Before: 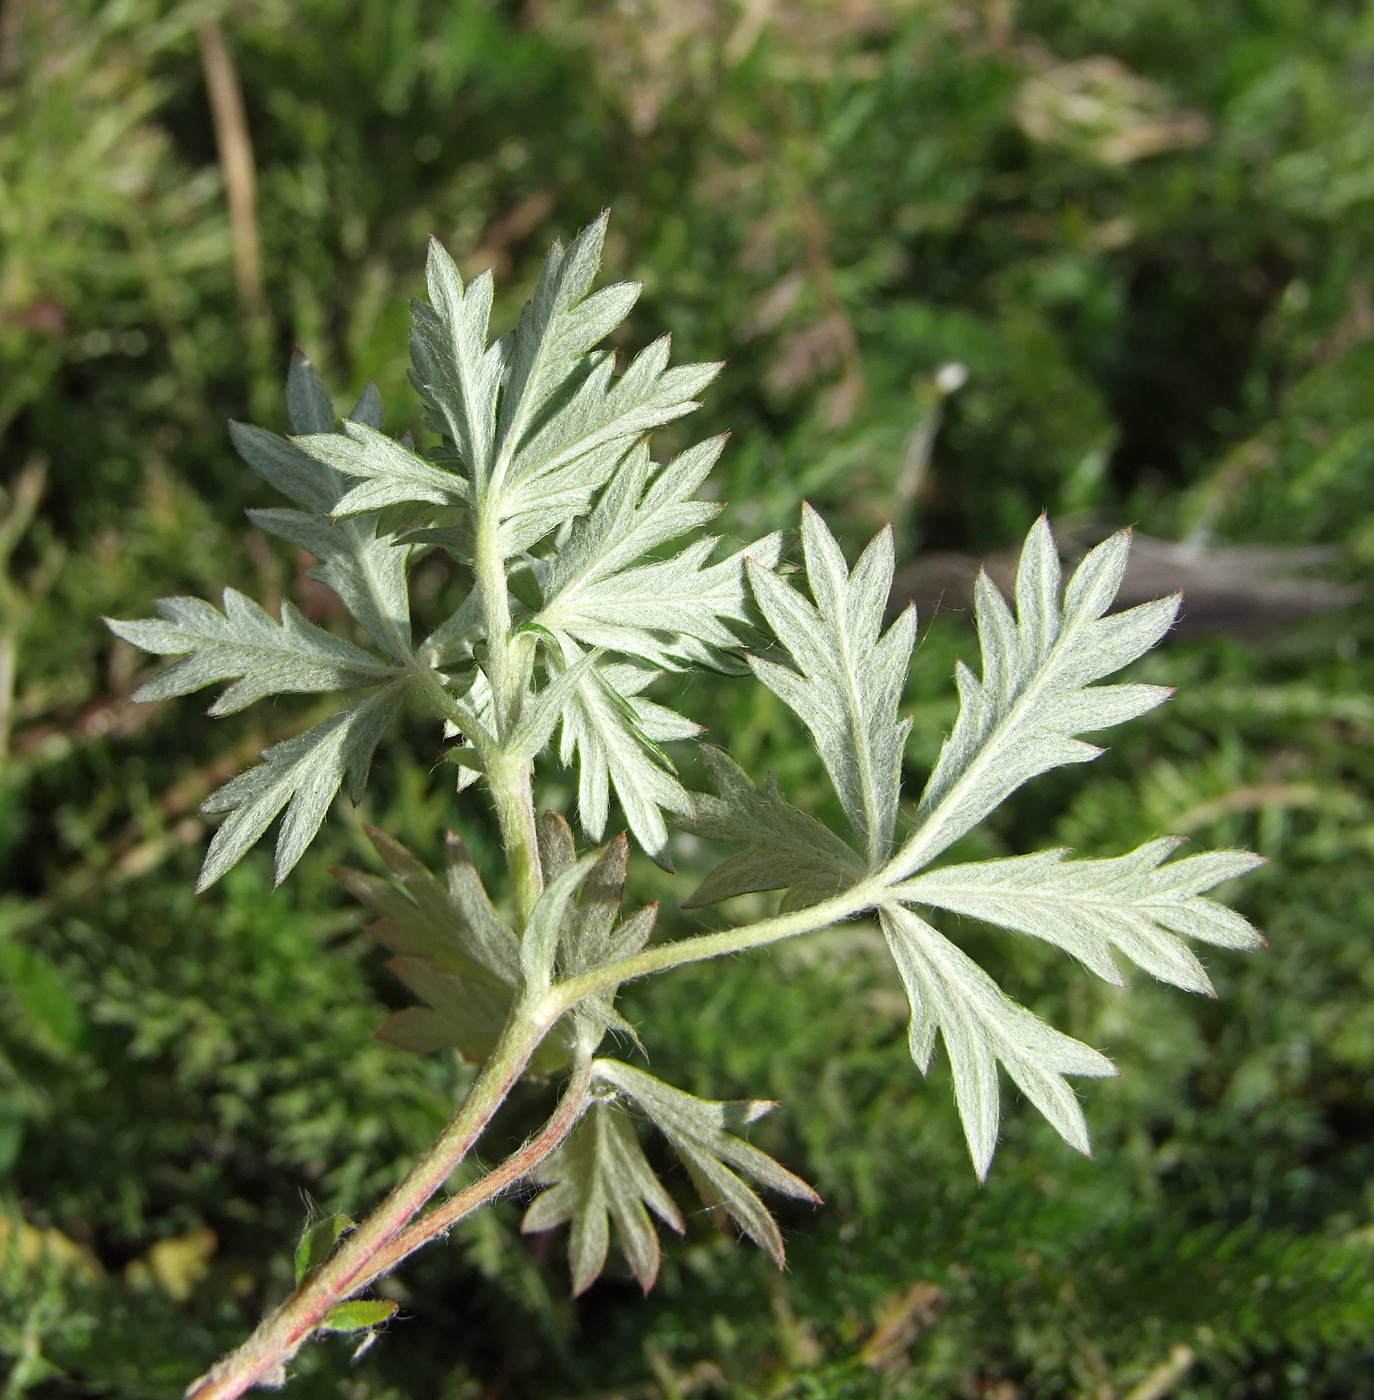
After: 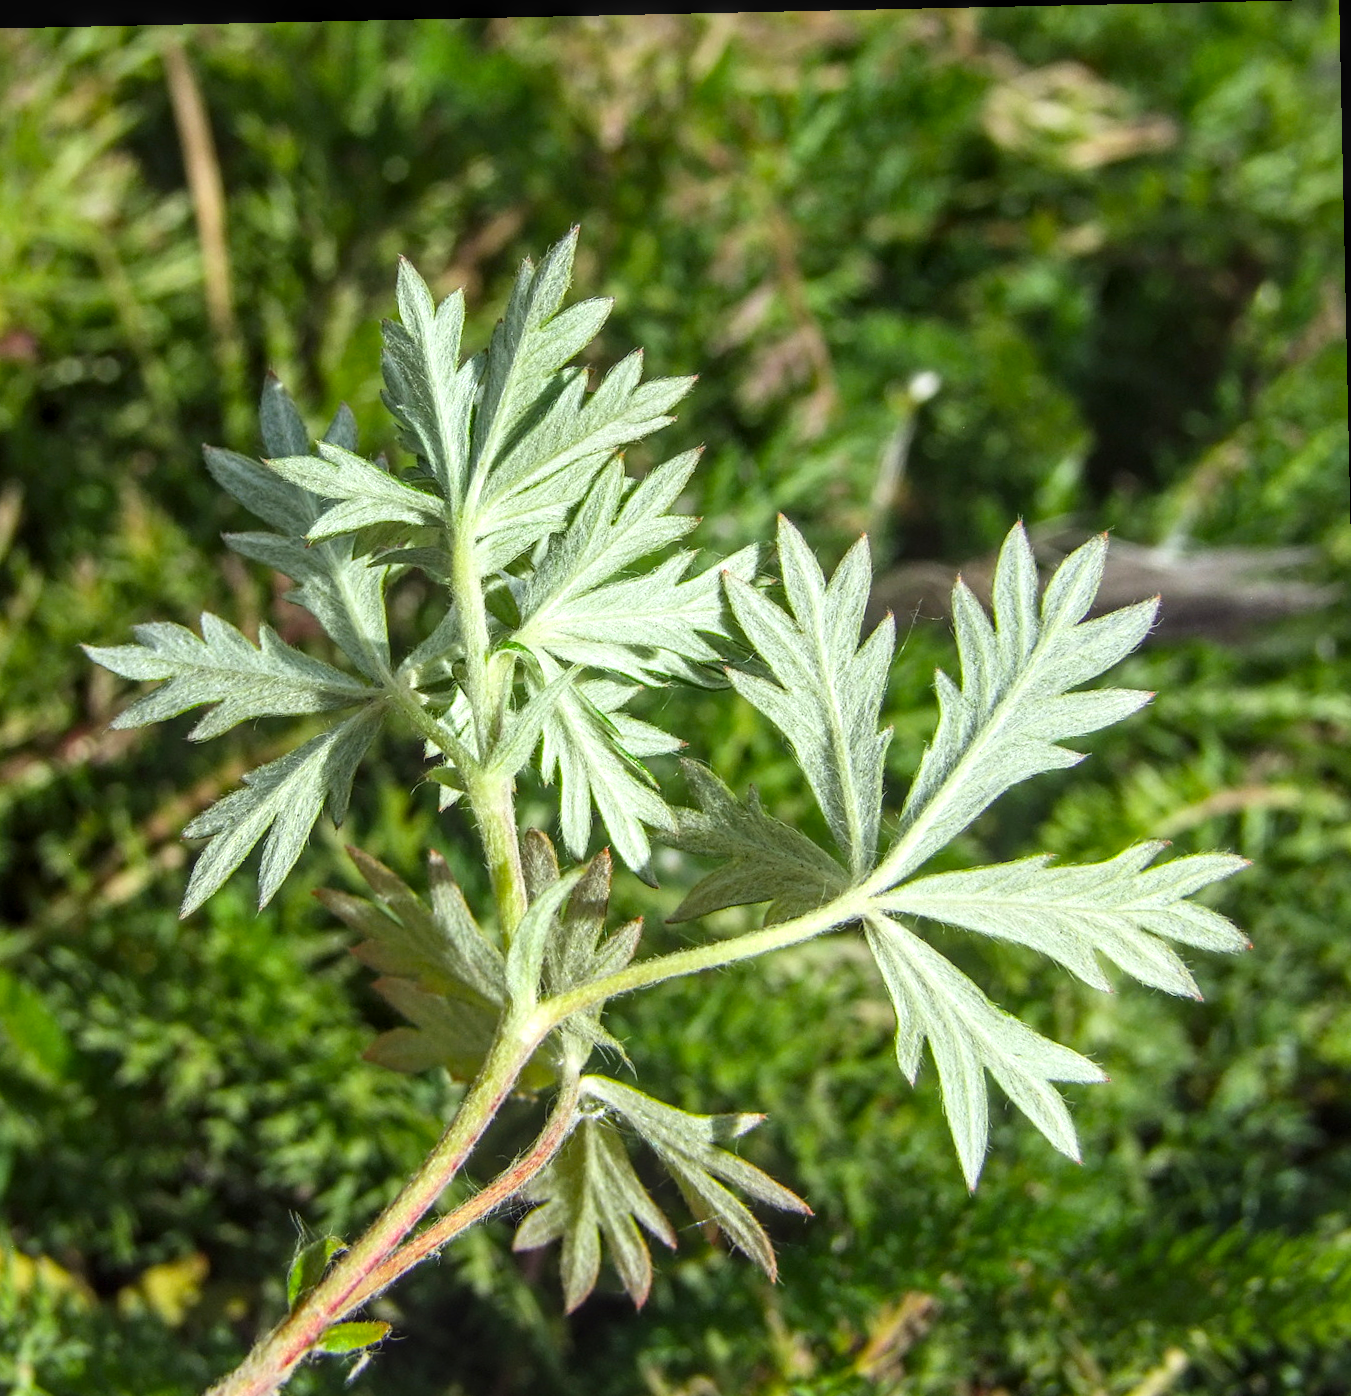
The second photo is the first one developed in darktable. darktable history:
shadows and highlights: radius 334.93, shadows 63.48, highlights 6.06, compress 87.7%, highlights color adjustment 39.73%, soften with gaussian
rotate and perspective: rotation -1.24°, automatic cropping off
white balance: red 0.978, blue 0.999
exposure: black level correction 0, exposure 1.3 EV, compensate exposure bias true, compensate highlight preservation false
color balance rgb: perceptual saturation grading › global saturation 25%, global vibrance 10%
crop and rotate: left 2.536%, right 1.107%, bottom 2.246%
contrast brightness saturation: contrast 0.15, brightness 0.05
local contrast: highlights 0%, shadows 0%, detail 133%
